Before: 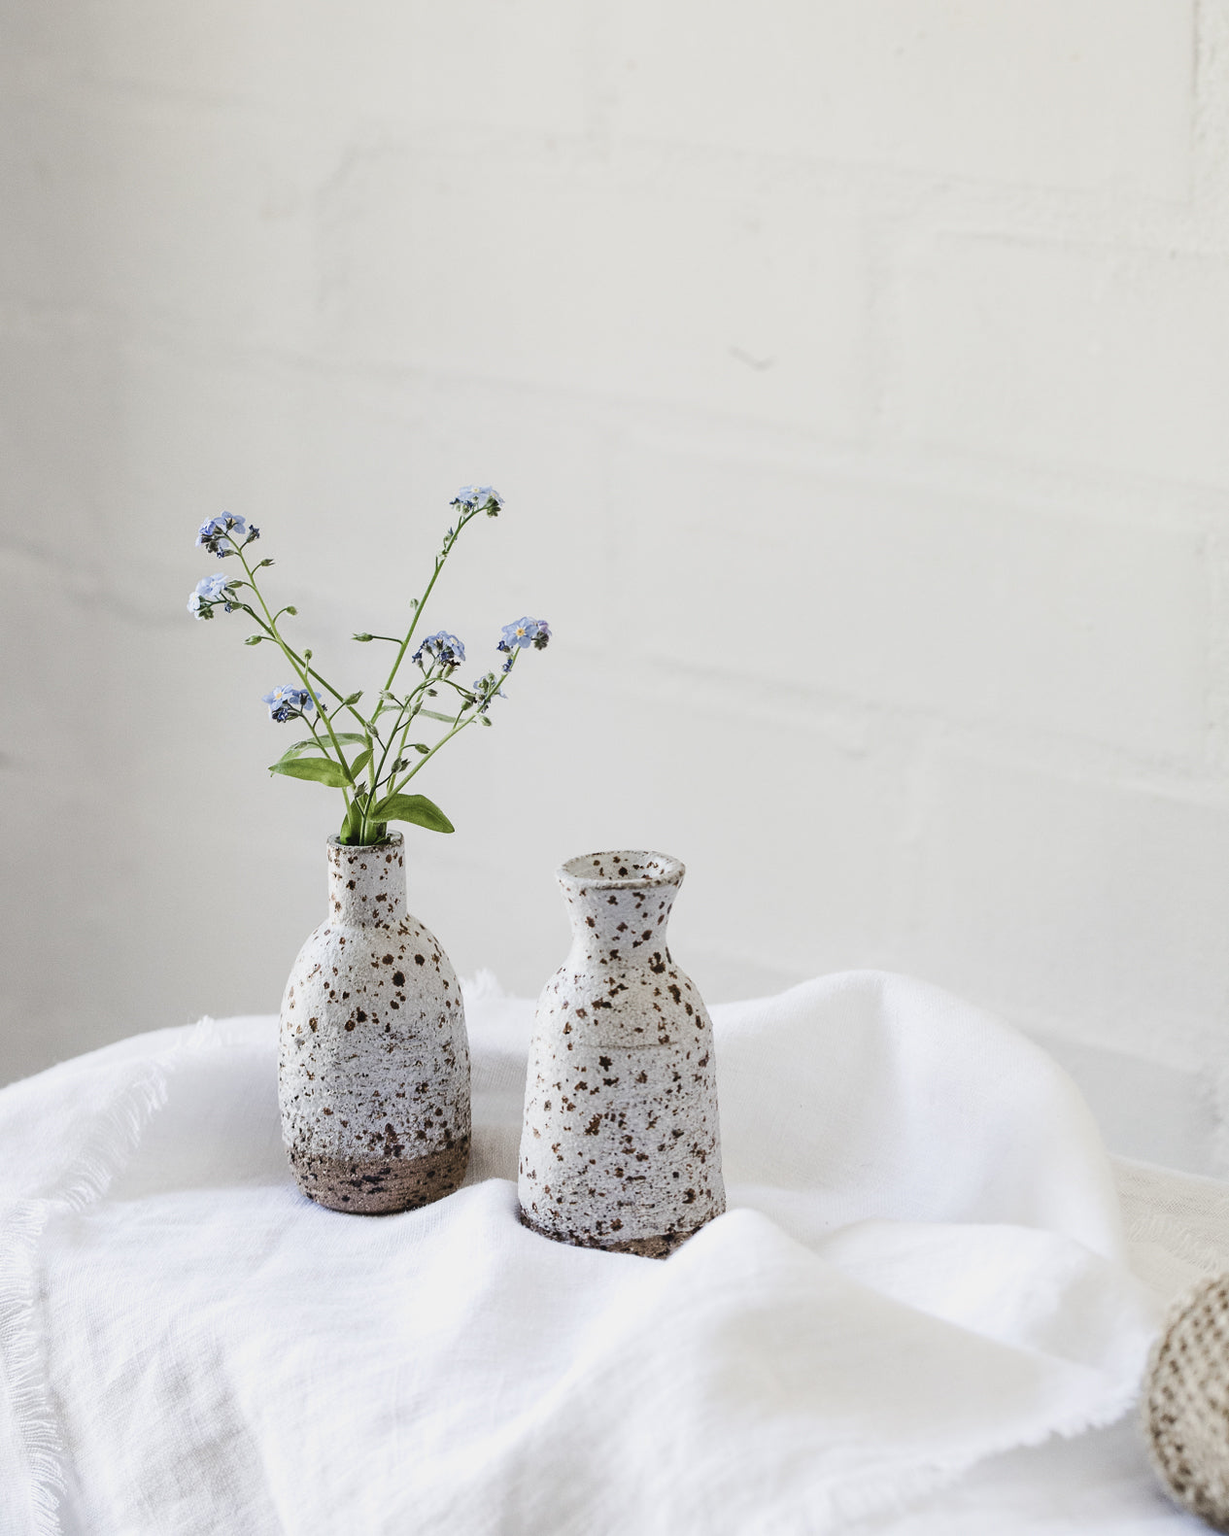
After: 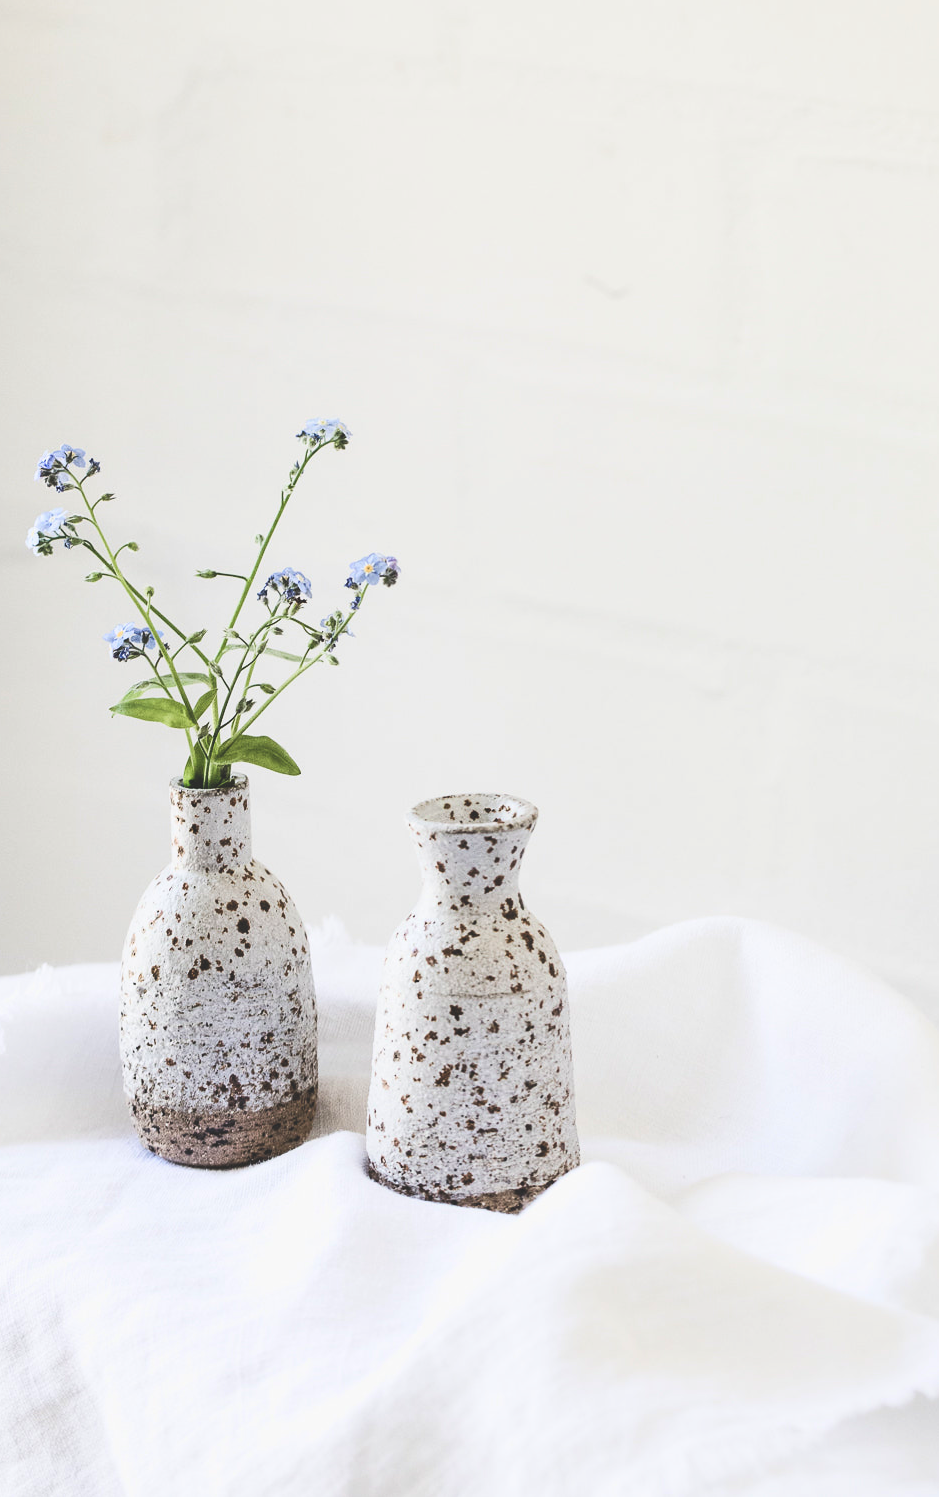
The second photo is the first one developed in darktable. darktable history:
tone curve: curves: ch0 [(0, 0) (0.253, 0.237) (1, 1)]; ch1 [(0, 0) (0.401, 0.42) (0.442, 0.47) (0.491, 0.495) (0.511, 0.523) (0.557, 0.565) (0.66, 0.683) (1, 1)]; ch2 [(0, 0) (0.394, 0.413) (0.5, 0.5) (0.578, 0.568) (1, 1)]
crop and rotate: left 13.21%, top 5.3%, right 12.541%
exposure: black level correction -0.015, compensate highlight preservation false
contrast brightness saturation: contrast 0.202, brightness 0.161, saturation 0.226
